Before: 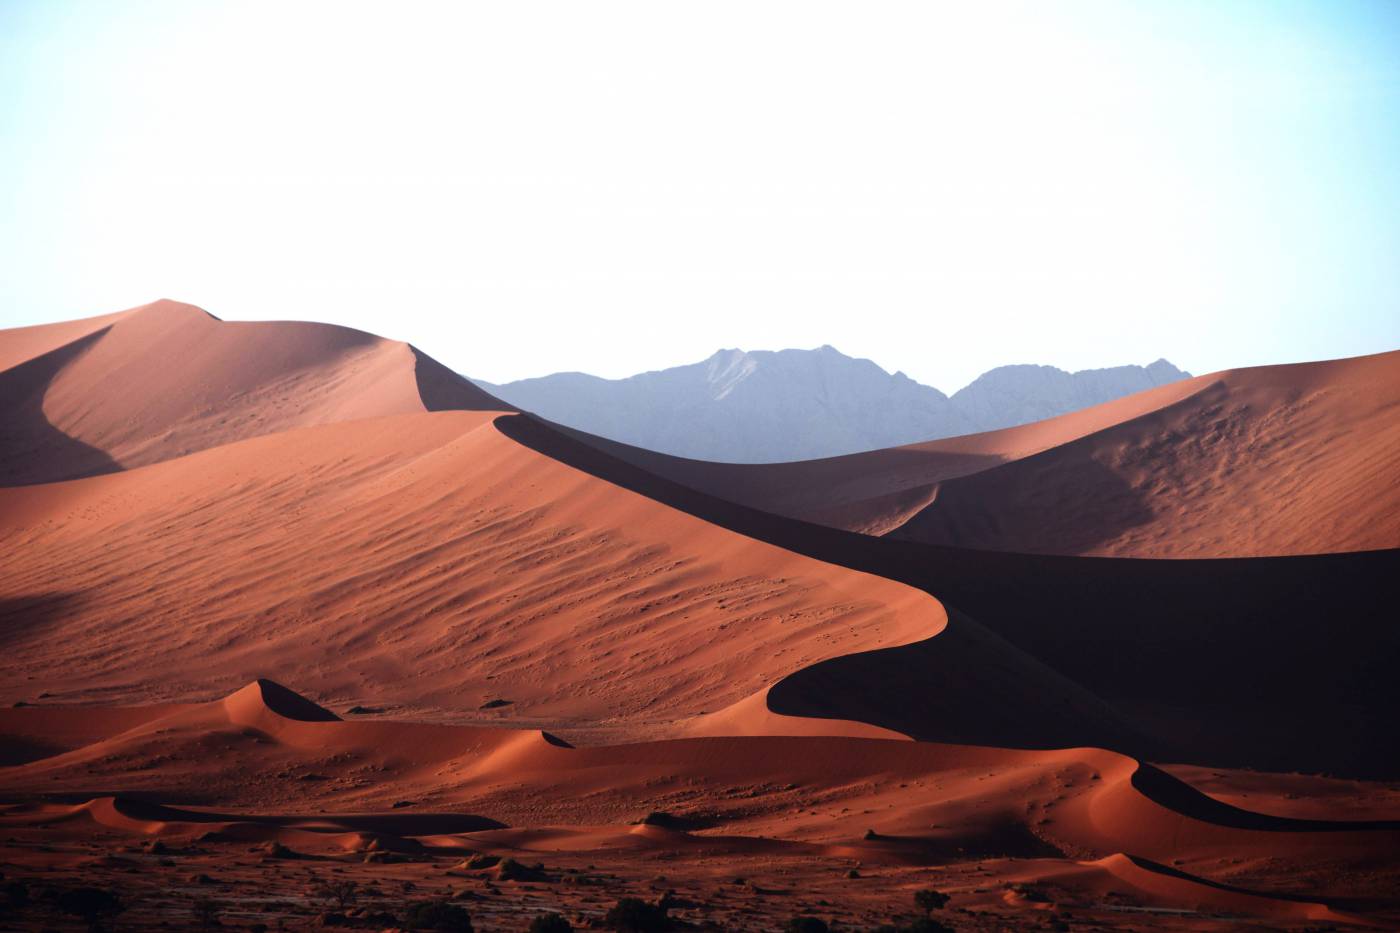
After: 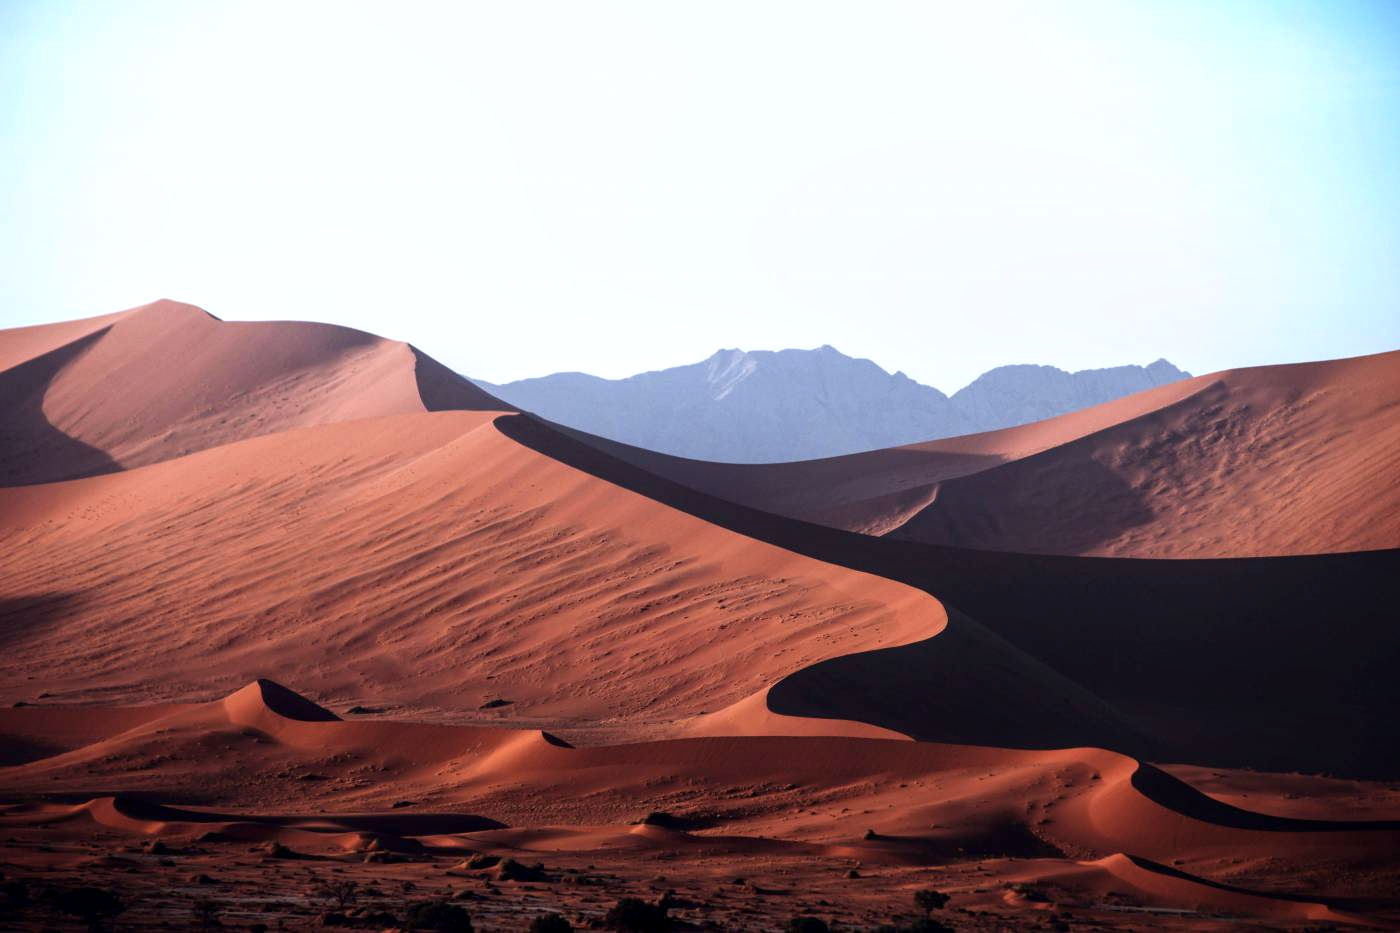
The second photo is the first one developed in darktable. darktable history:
local contrast: on, module defaults
color calibration: illuminant as shot in camera, x 0.358, y 0.373, temperature 4628.91 K
